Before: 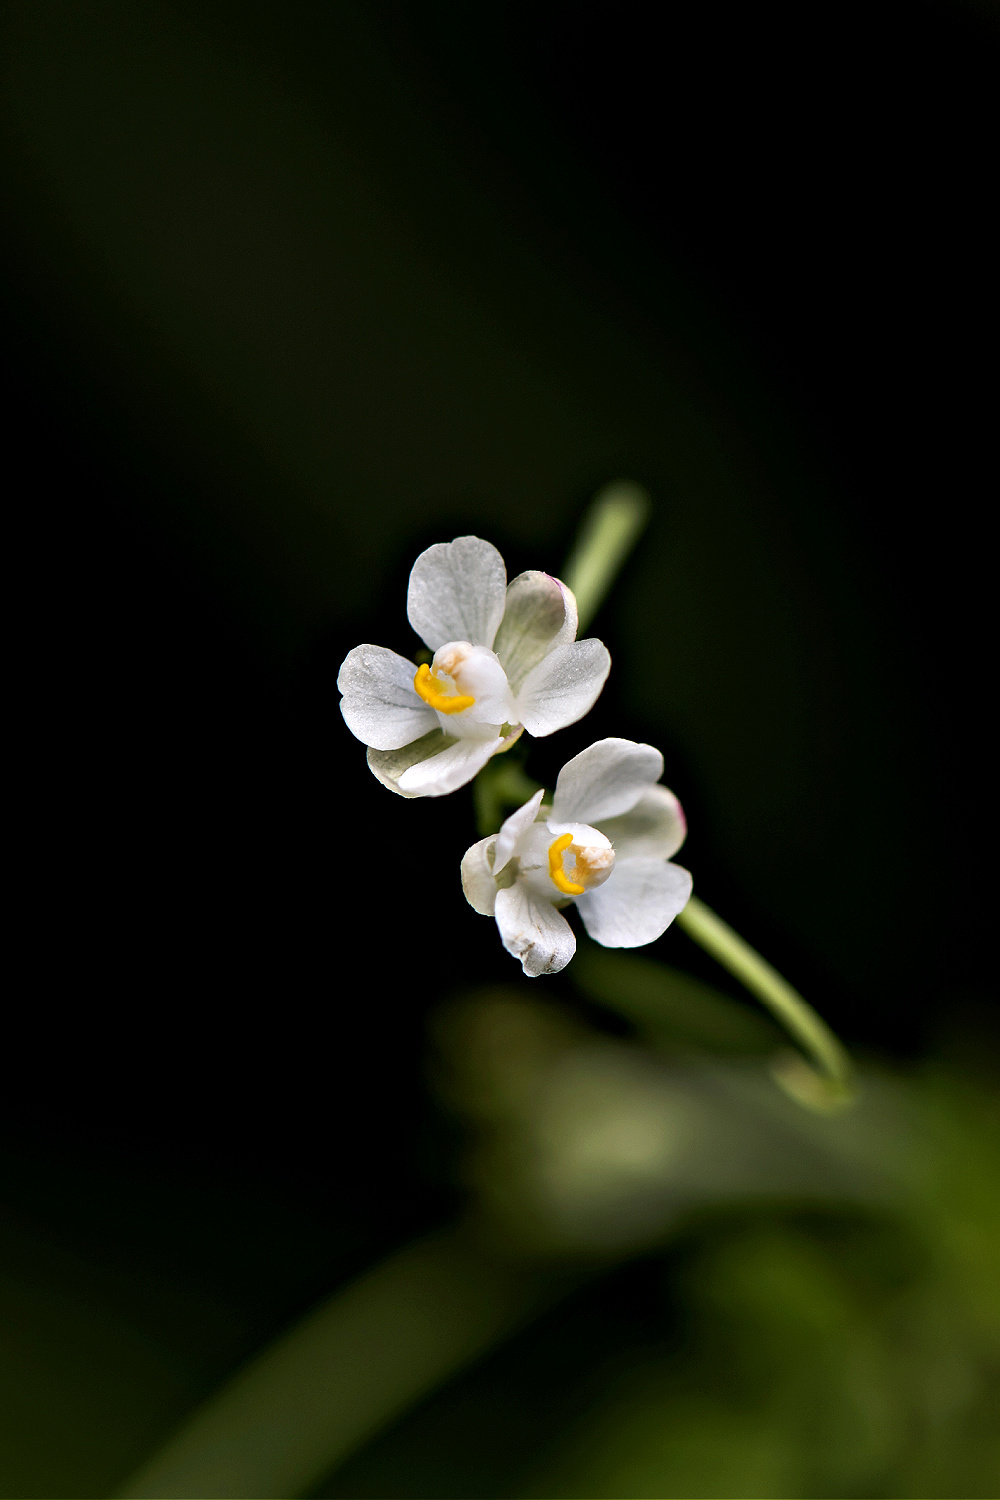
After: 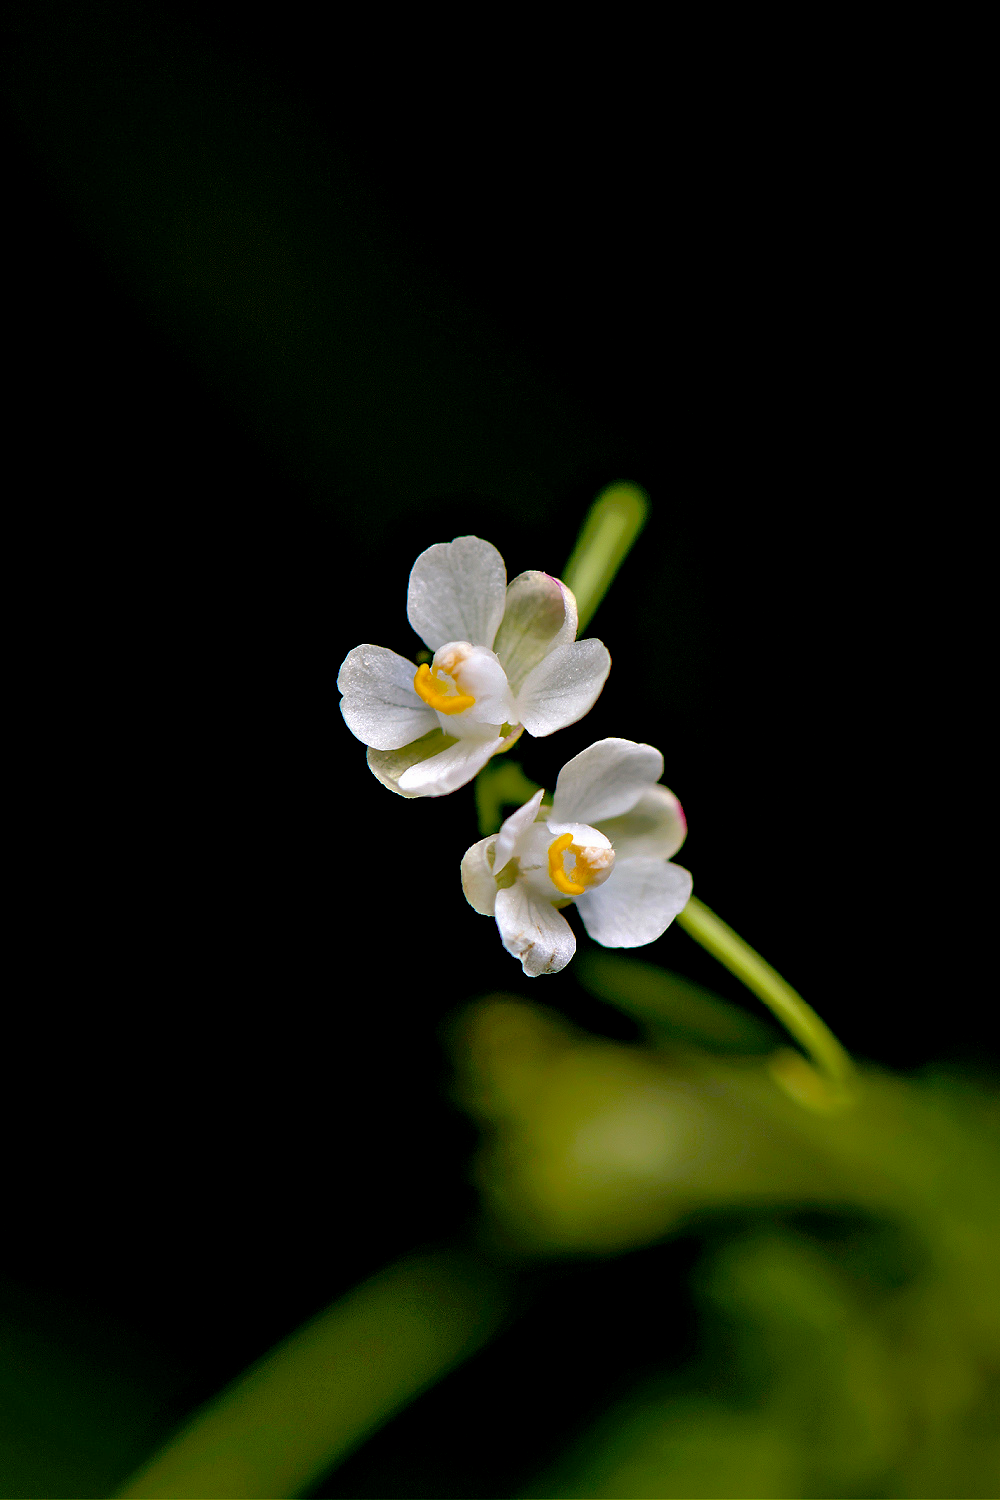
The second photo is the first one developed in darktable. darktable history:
color balance rgb: global offset › luminance -0.51%, linear chroma grading › global chroma 15.367%, perceptual saturation grading › global saturation 20%, perceptual saturation grading › highlights -25.516%, perceptual saturation grading › shadows 24.233%, global vibrance 20%
shadows and highlights: on, module defaults
